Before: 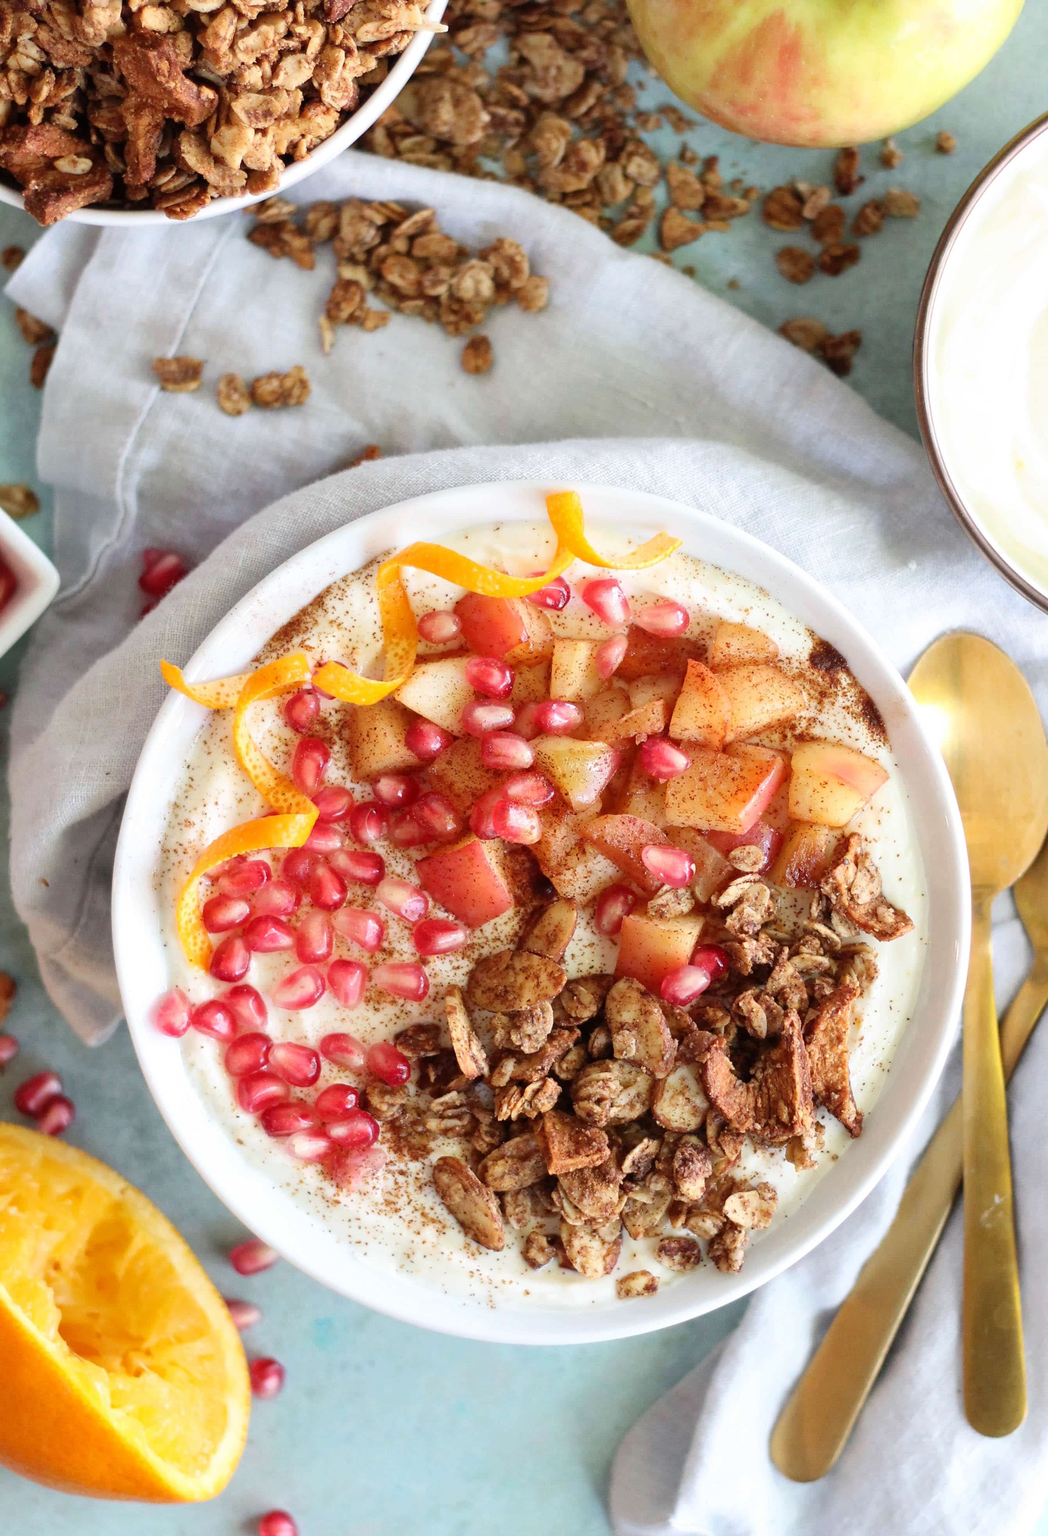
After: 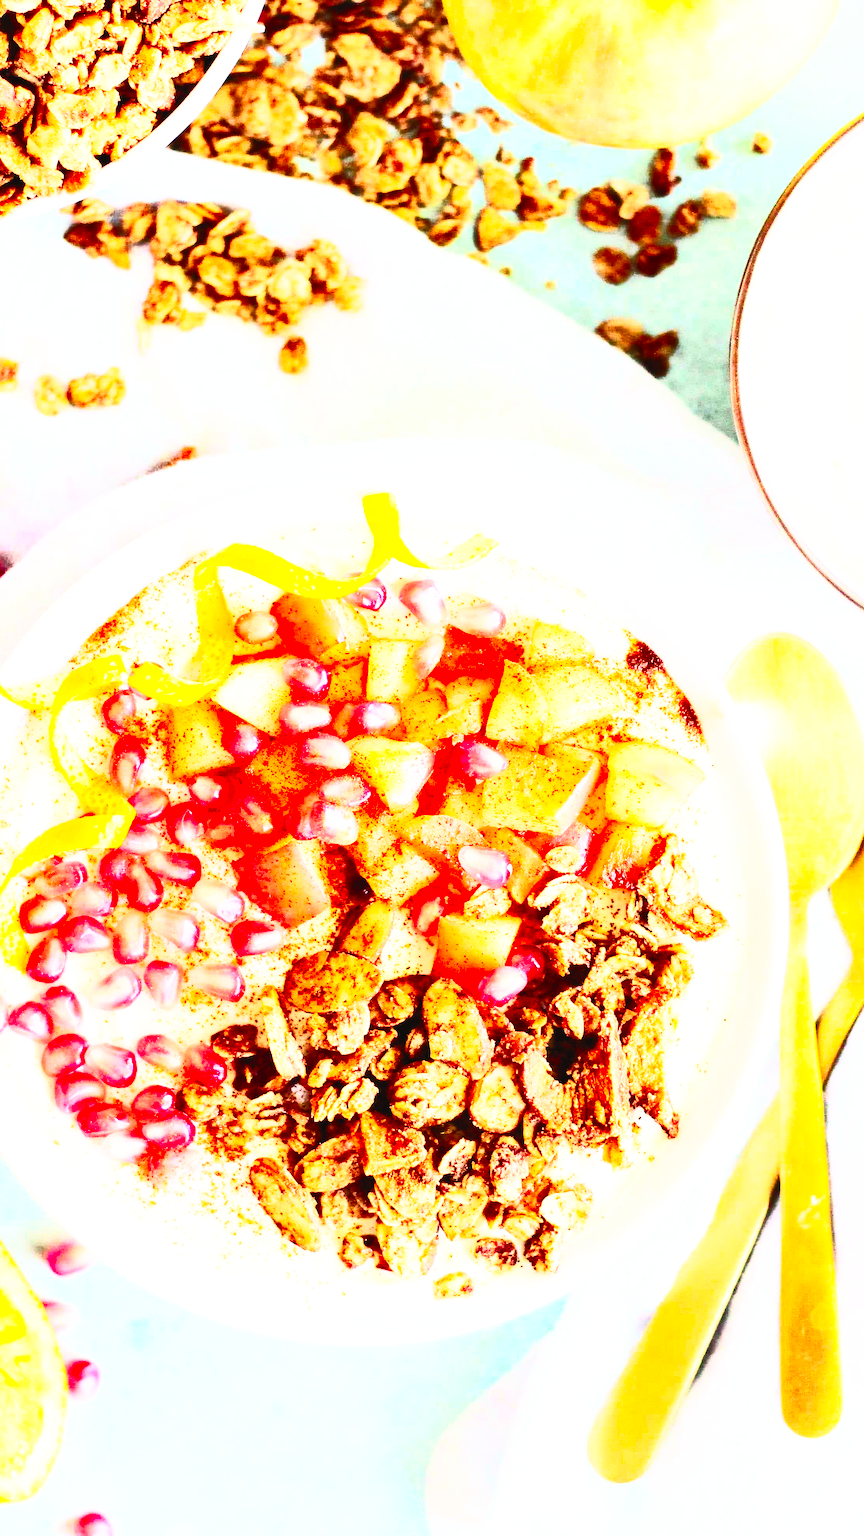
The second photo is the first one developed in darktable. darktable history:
crop: left 17.582%, bottom 0.031%
base curve: curves: ch0 [(0, 0) (0.007, 0.004) (0.027, 0.03) (0.046, 0.07) (0.207, 0.54) (0.442, 0.872) (0.673, 0.972) (1, 1)], preserve colors none
contrast brightness saturation: contrast 0.83, brightness 0.59, saturation 0.59
